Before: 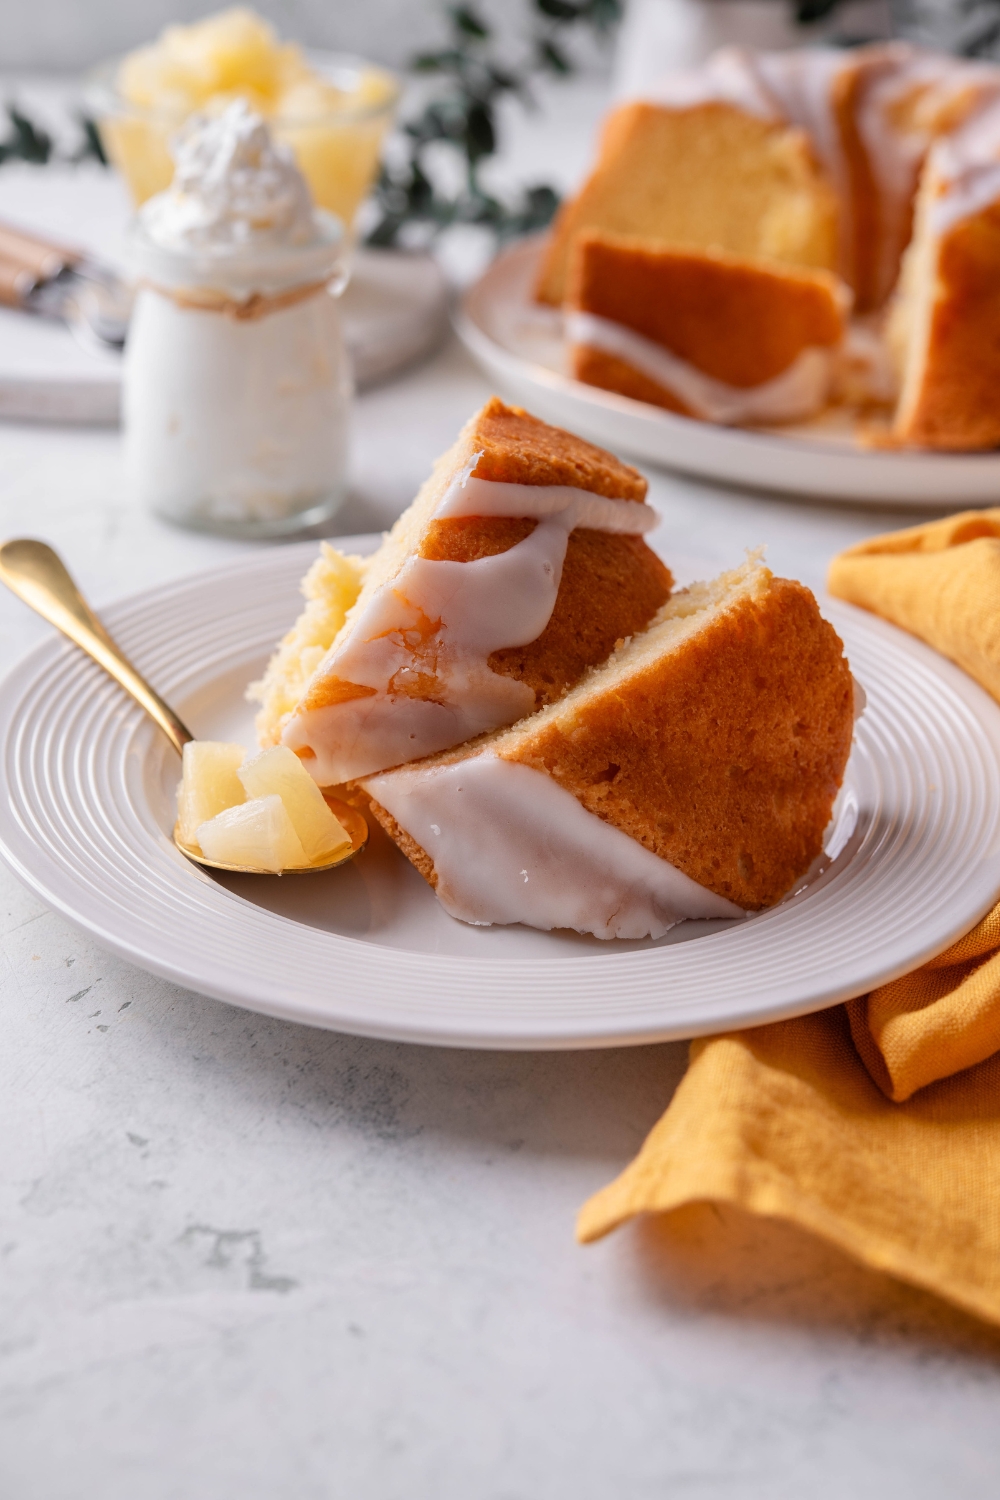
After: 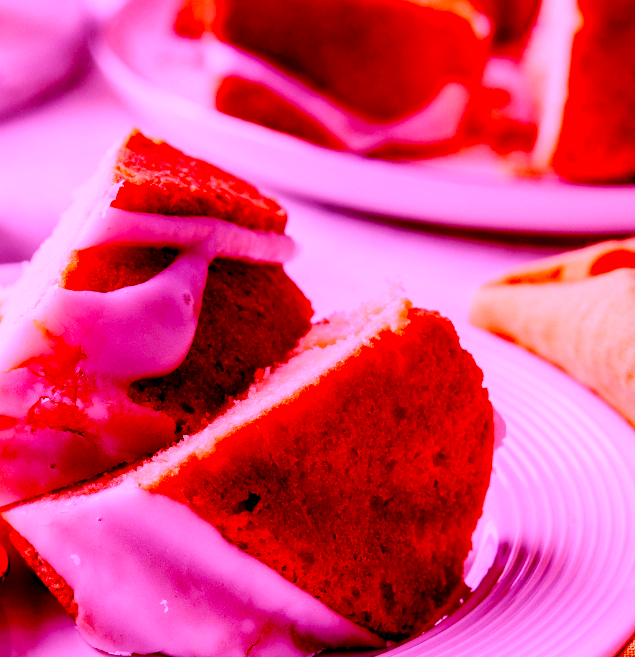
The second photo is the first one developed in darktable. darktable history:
crop: left 36.073%, top 18.014%, right 0.374%, bottom 38.17%
color calibration: illuminant custom, x 0.262, y 0.519, temperature 7052.44 K, saturation algorithm version 1 (2020)
contrast brightness saturation: saturation 0.104
base curve: curves: ch0 [(0, 0) (0.036, 0.025) (0.121, 0.166) (0.206, 0.329) (0.605, 0.79) (1, 1)], preserve colors none
exposure: black level correction 0.054, exposure -0.03 EV, compensate highlight preservation false
